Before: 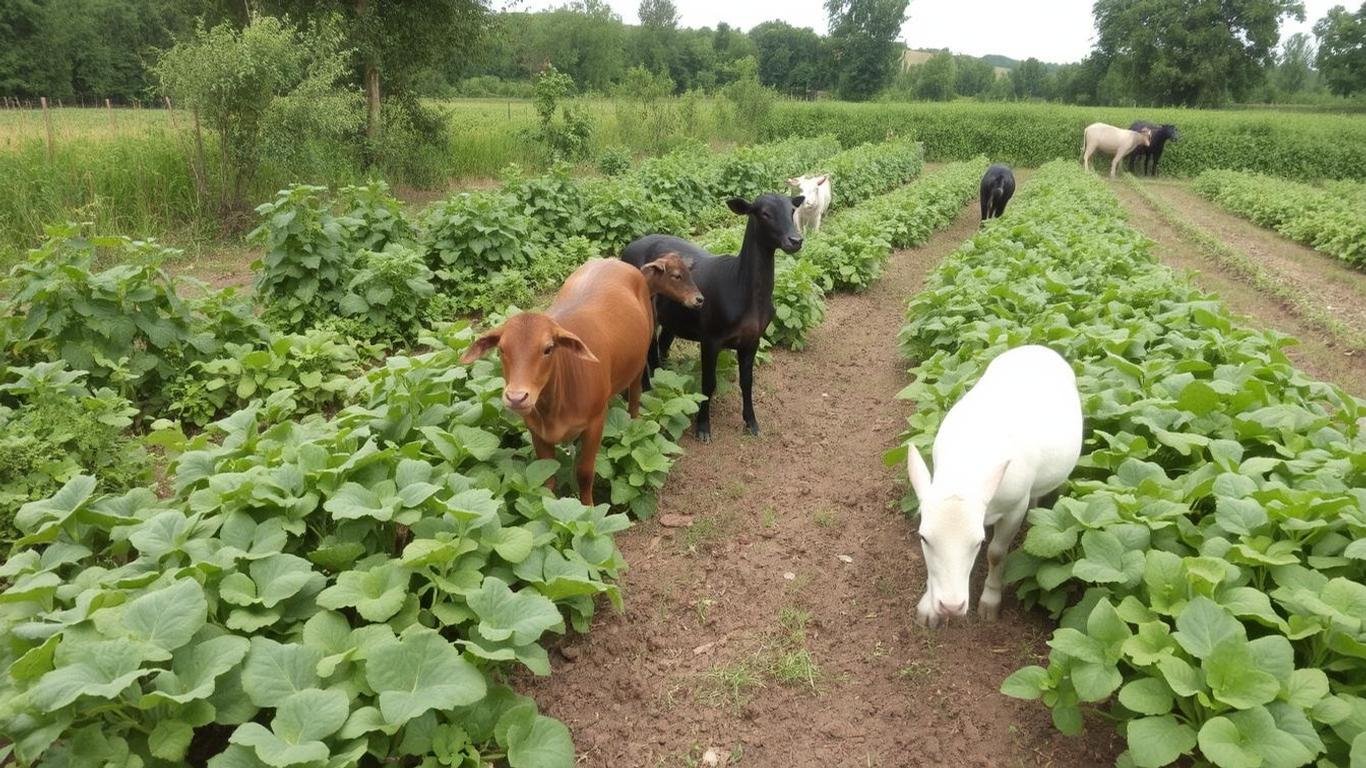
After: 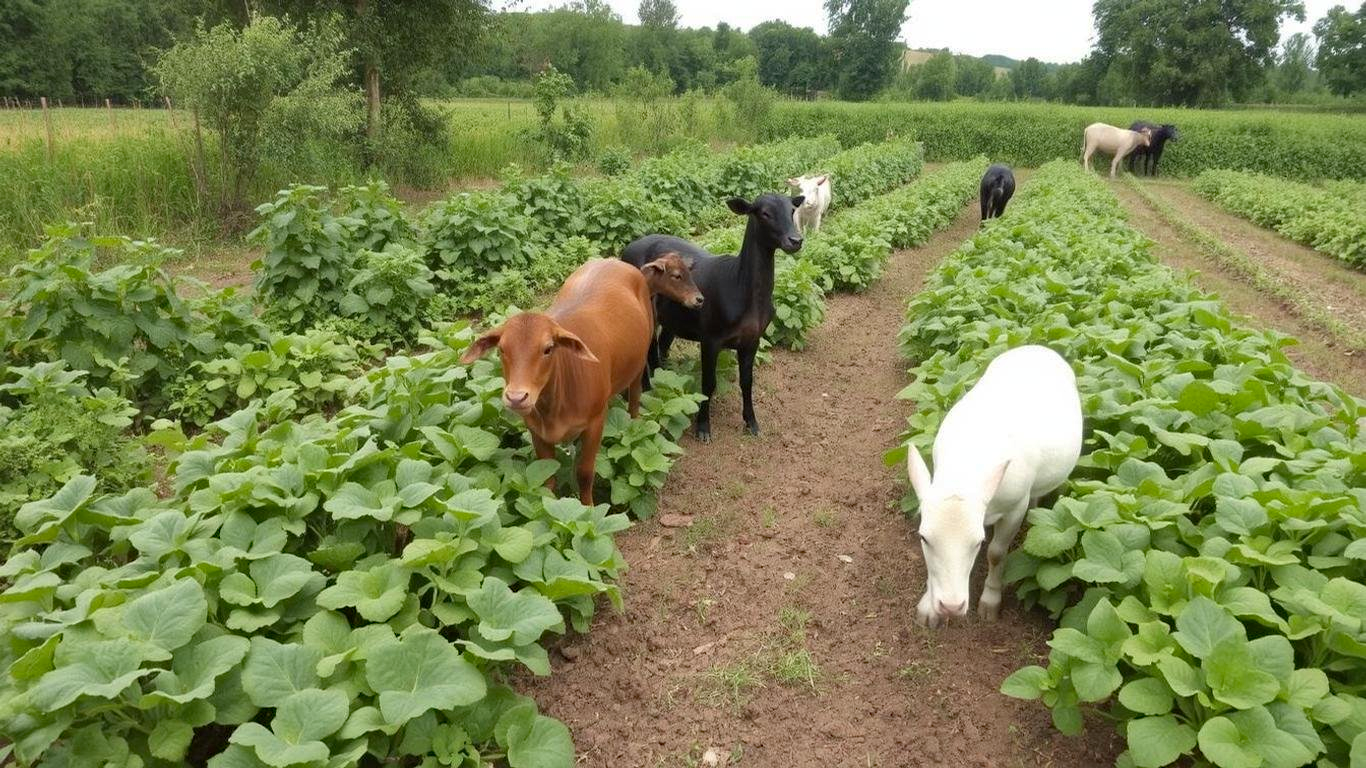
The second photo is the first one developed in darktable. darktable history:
haze removal: strength 0.278, distance 0.253, adaptive false
